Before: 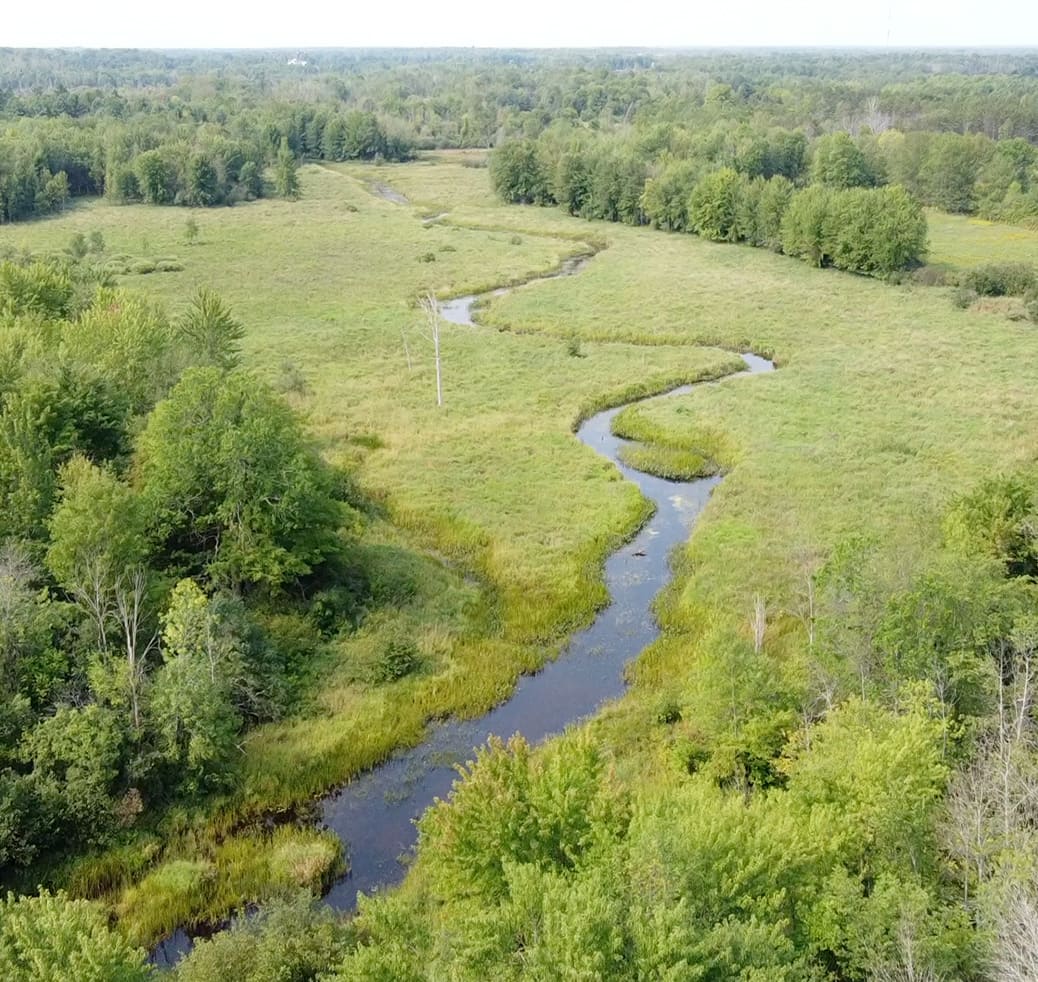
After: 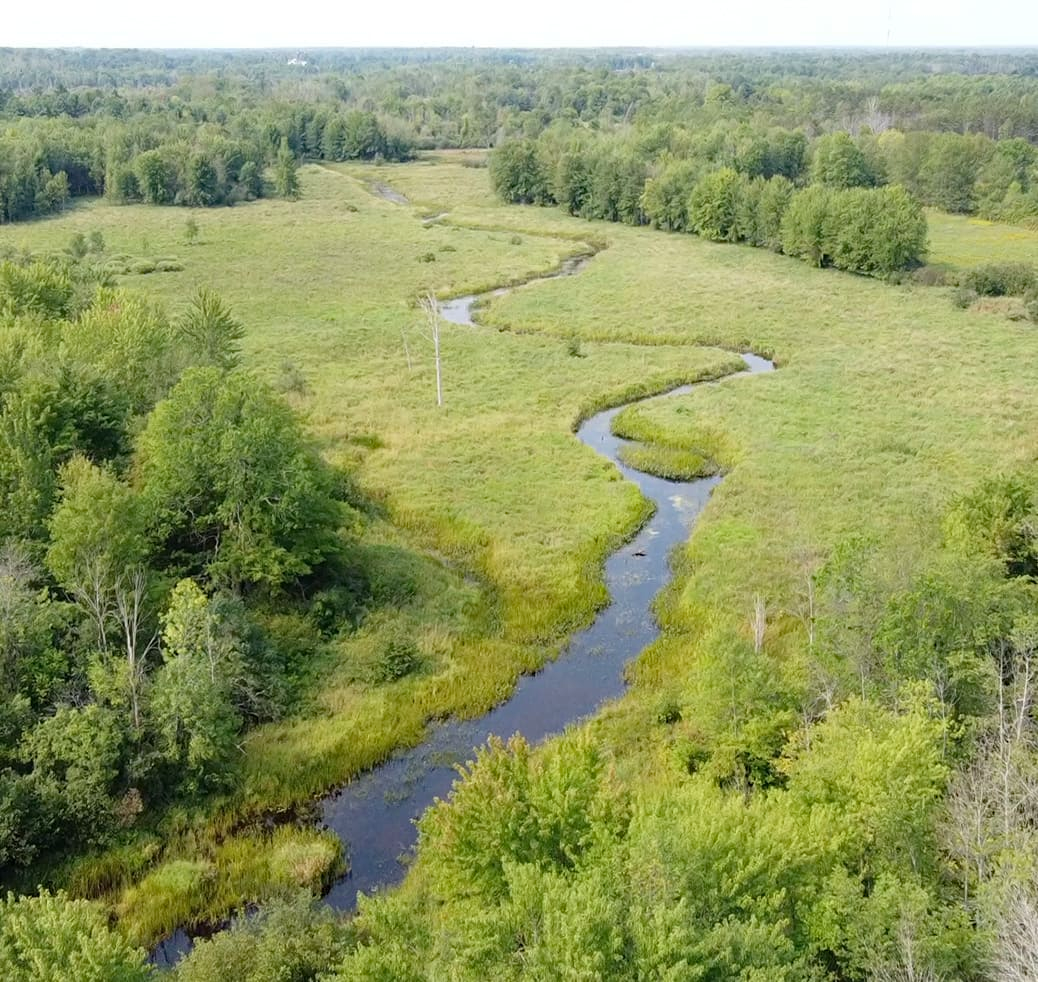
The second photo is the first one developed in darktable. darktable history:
haze removal: compatibility mode true
exposure: black level correction 0, exposure 0 EV, compensate highlight preservation false
